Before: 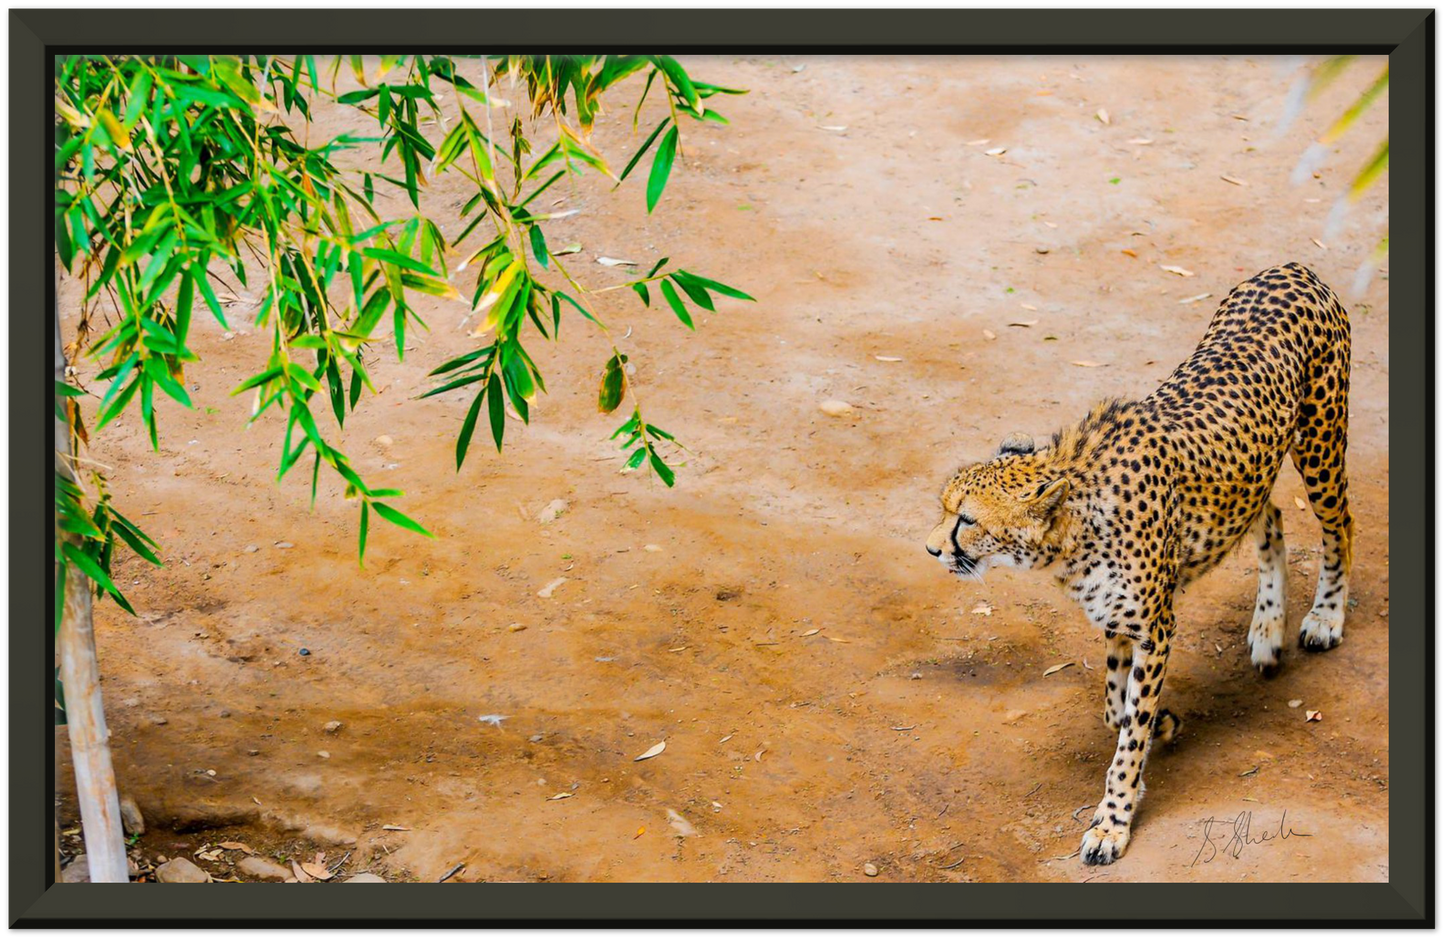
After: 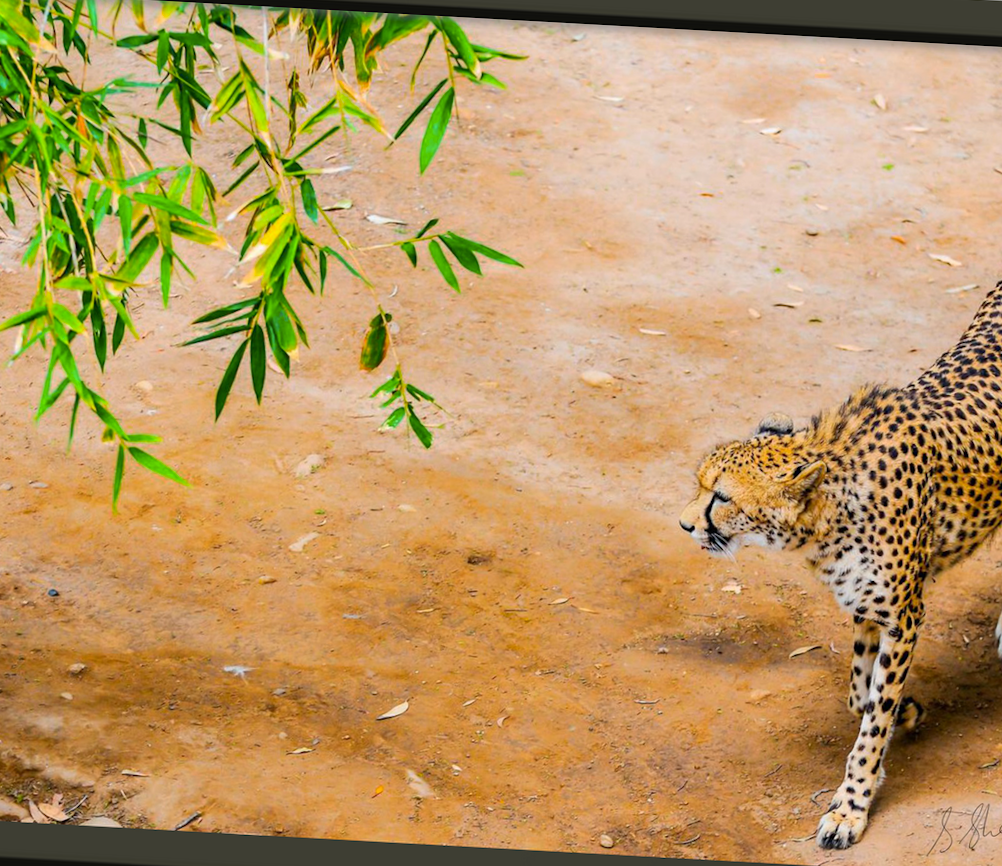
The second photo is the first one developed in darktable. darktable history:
crop and rotate: angle -3.15°, left 14.049%, top 0.04%, right 10.842%, bottom 0.056%
color zones: curves: ch0 [(0, 0.5) (0.125, 0.4) (0.25, 0.5) (0.375, 0.4) (0.5, 0.4) (0.625, 0.35) (0.75, 0.35) (0.875, 0.5)]; ch1 [(0, 0.35) (0.125, 0.45) (0.25, 0.35) (0.375, 0.35) (0.5, 0.35) (0.625, 0.35) (0.75, 0.45) (0.875, 0.35)]; ch2 [(0, 0.6) (0.125, 0.5) (0.25, 0.5) (0.375, 0.6) (0.5, 0.6) (0.625, 0.5) (0.75, 0.5) (0.875, 0.5)], mix -132.81%
exposure: exposure -0.016 EV, compensate highlight preservation false
